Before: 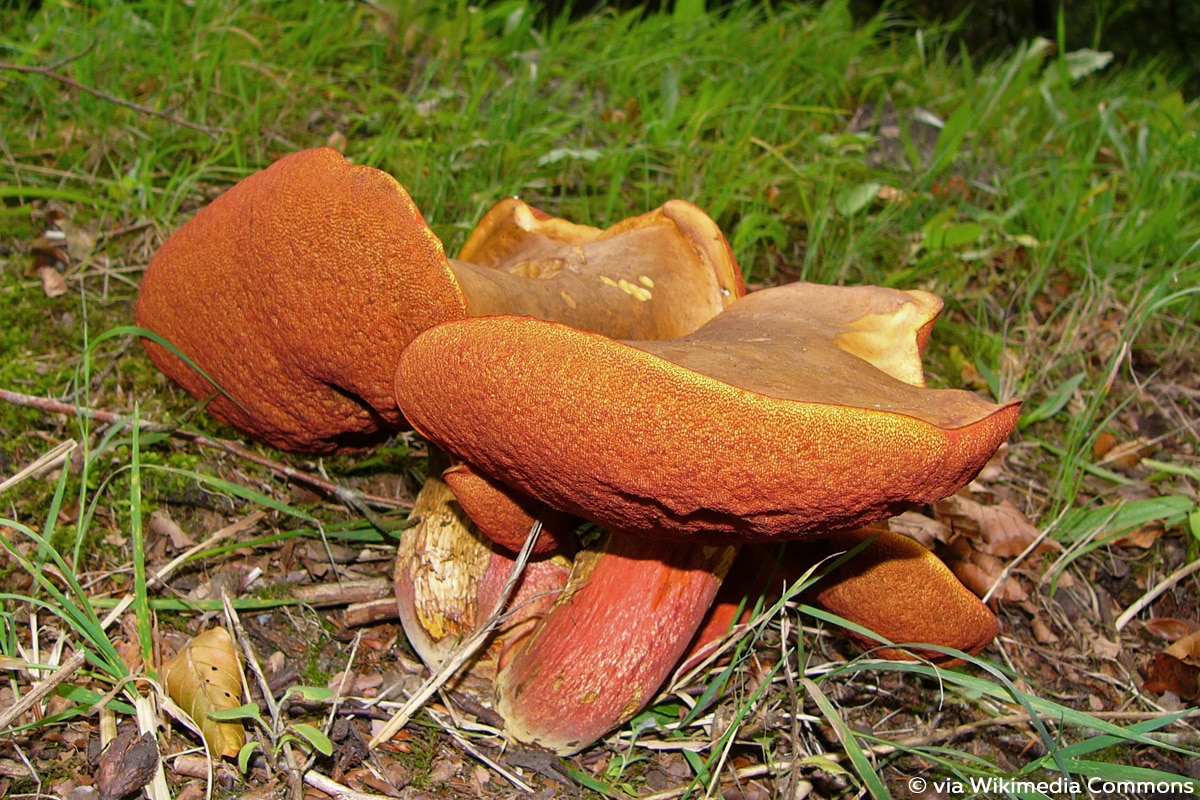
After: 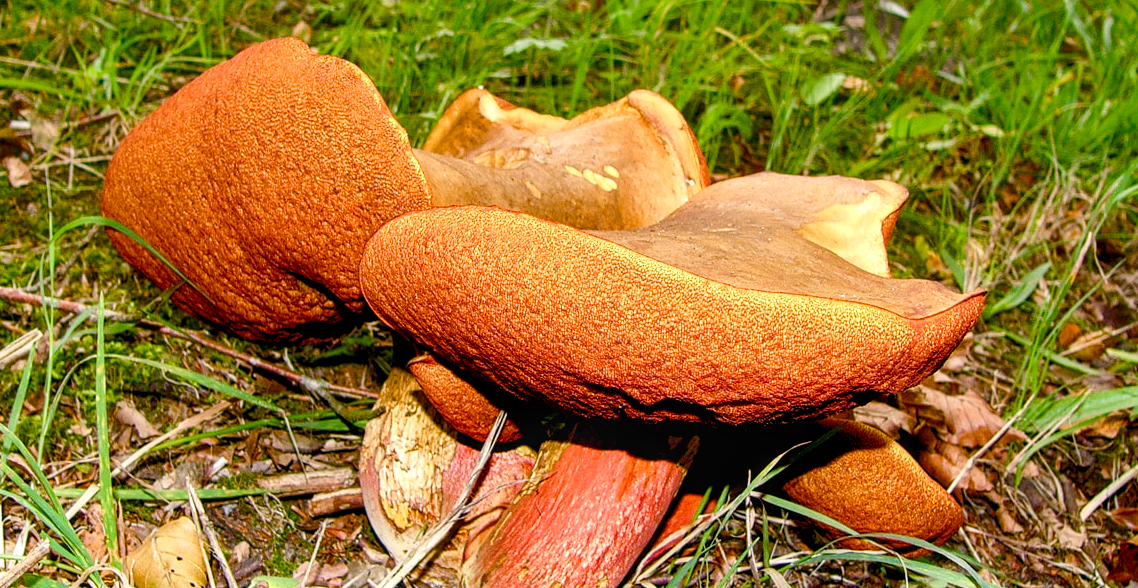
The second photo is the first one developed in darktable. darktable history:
contrast equalizer: octaves 7, y [[0.5, 0.5, 0.544, 0.569, 0.5, 0.5], [0.5 ×6], [0.5 ×6], [0 ×6], [0 ×6]], mix -0.997
local contrast: on, module defaults
shadows and highlights: shadows 25.36, white point adjustment -3.1, highlights -30.07
crop and rotate: left 2.991%, top 13.752%, right 2.159%, bottom 12.659%
exposure: exposure 0.201 EV, compensate exposure bias true, compensate highlight preservation false
color balance rgb: global offset › luminance -1.428%, linear chroma grading › shadows 31.469%, linear chroma grading › global chroma -1.372%, linear chroma grading › mid-tones 3.573%, perceptual saturation grading › global saturation 20%, perceptual saturation grading › highlights -50.132%, perceptual saturation grading › shadows 30.657%, perceptual brilliance grading › highlights 11.606%
contrast brightness saturation: contrast 0.237, brightness 0.09
